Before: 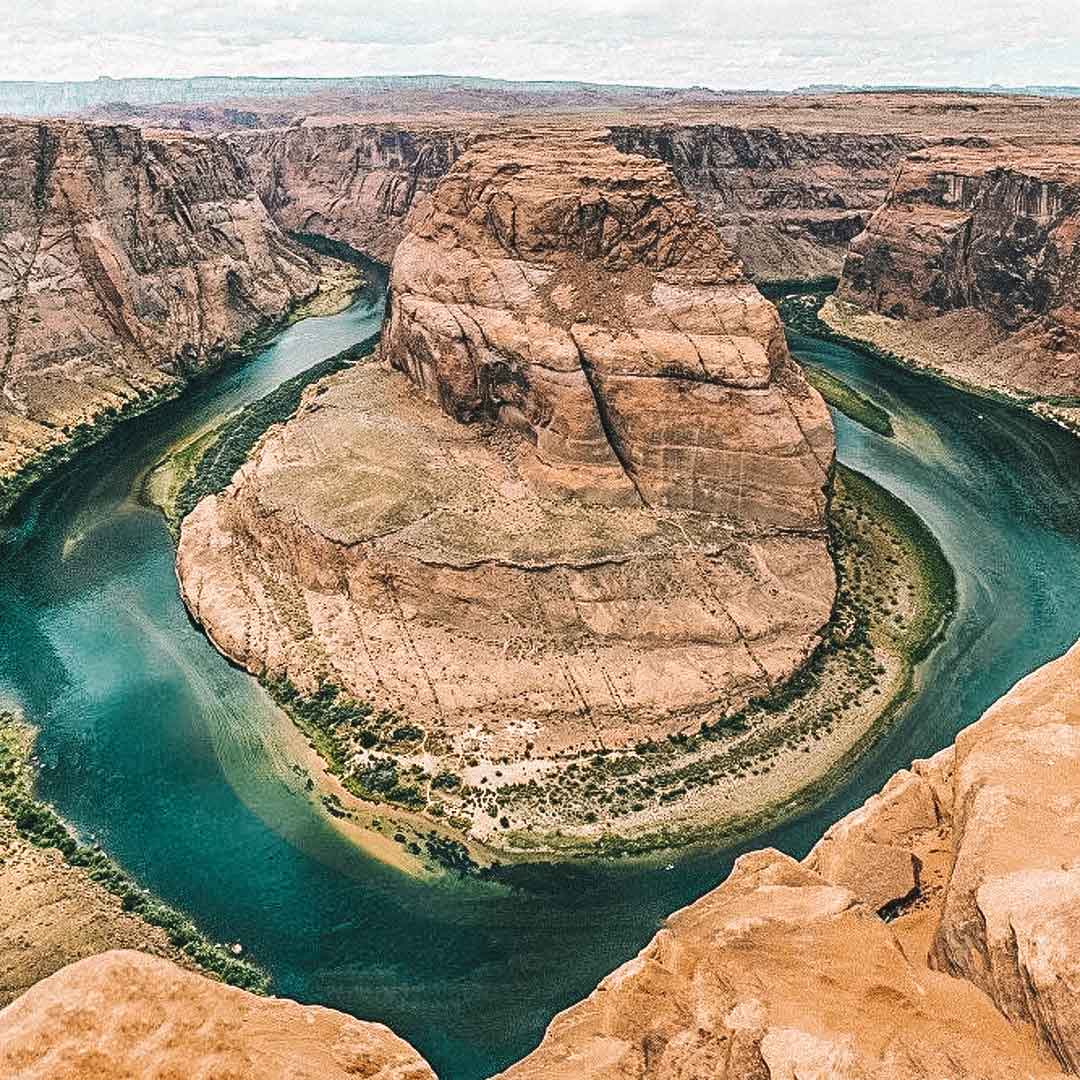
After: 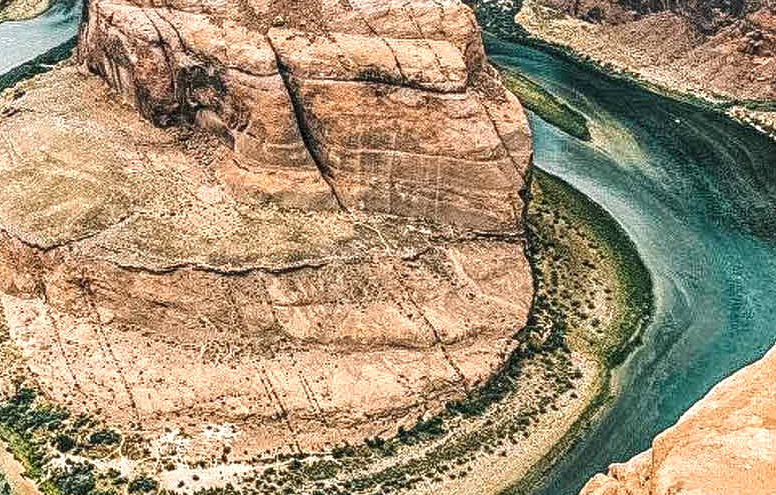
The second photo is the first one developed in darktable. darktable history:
local contrast: detail 130%
crop and rotate: left 28.084%, top 27.446%, bottom 26.711%
exposure: exposure 0.297 EV, compensate highlight preservation false
